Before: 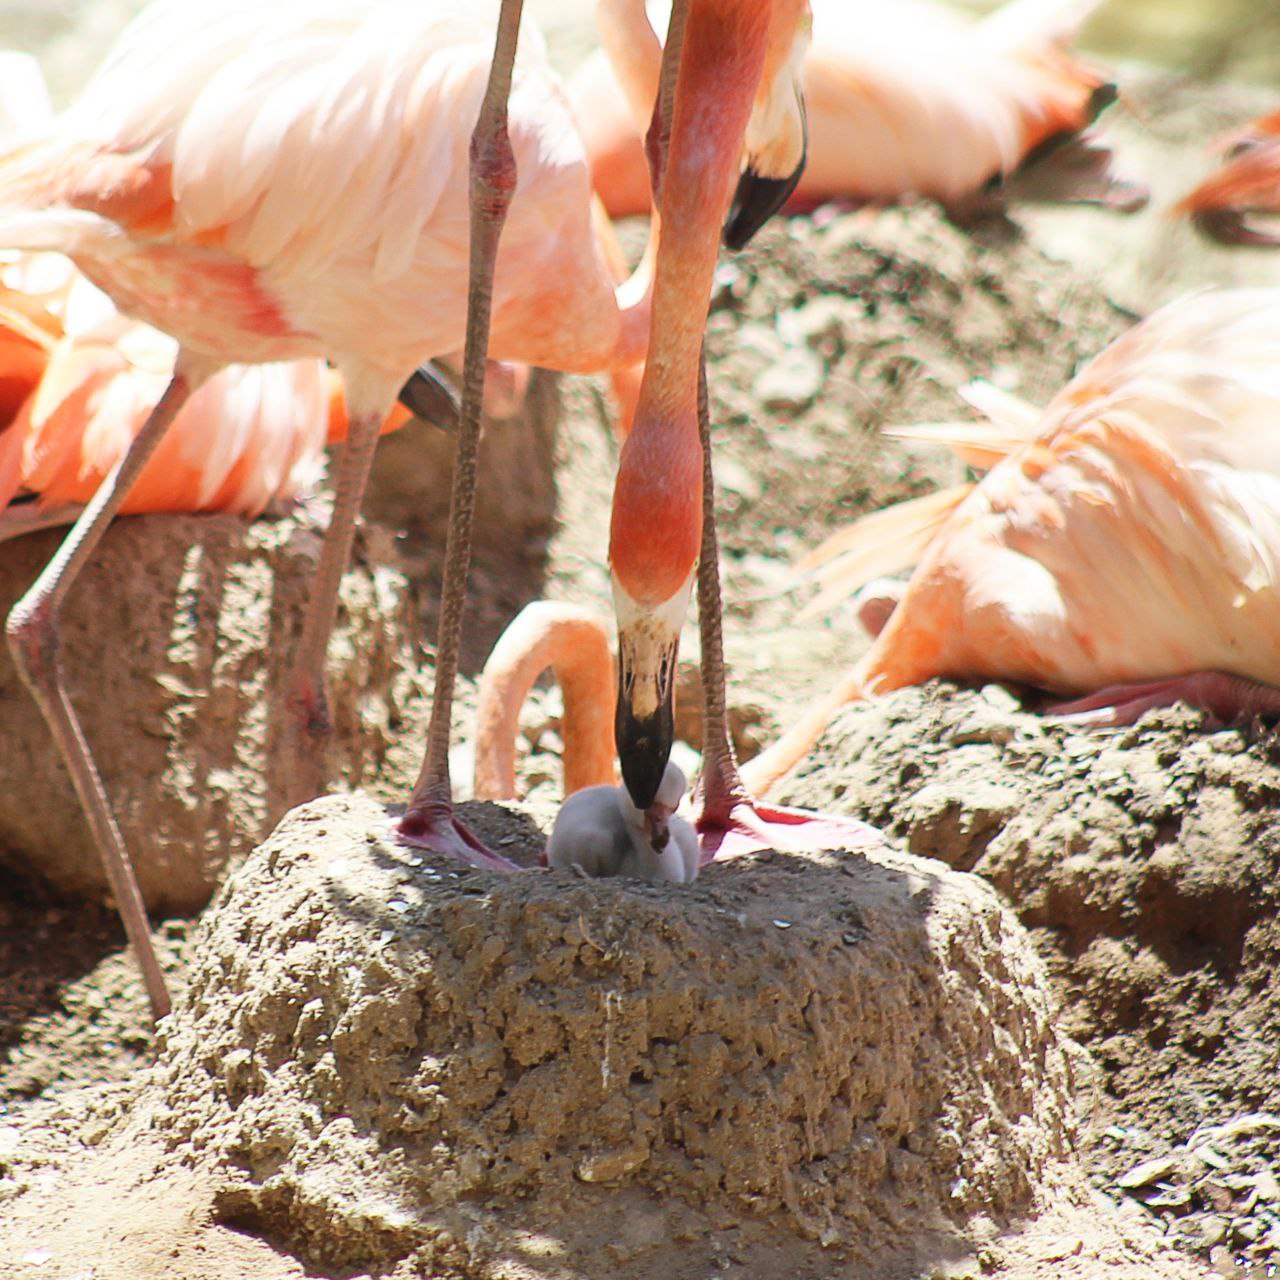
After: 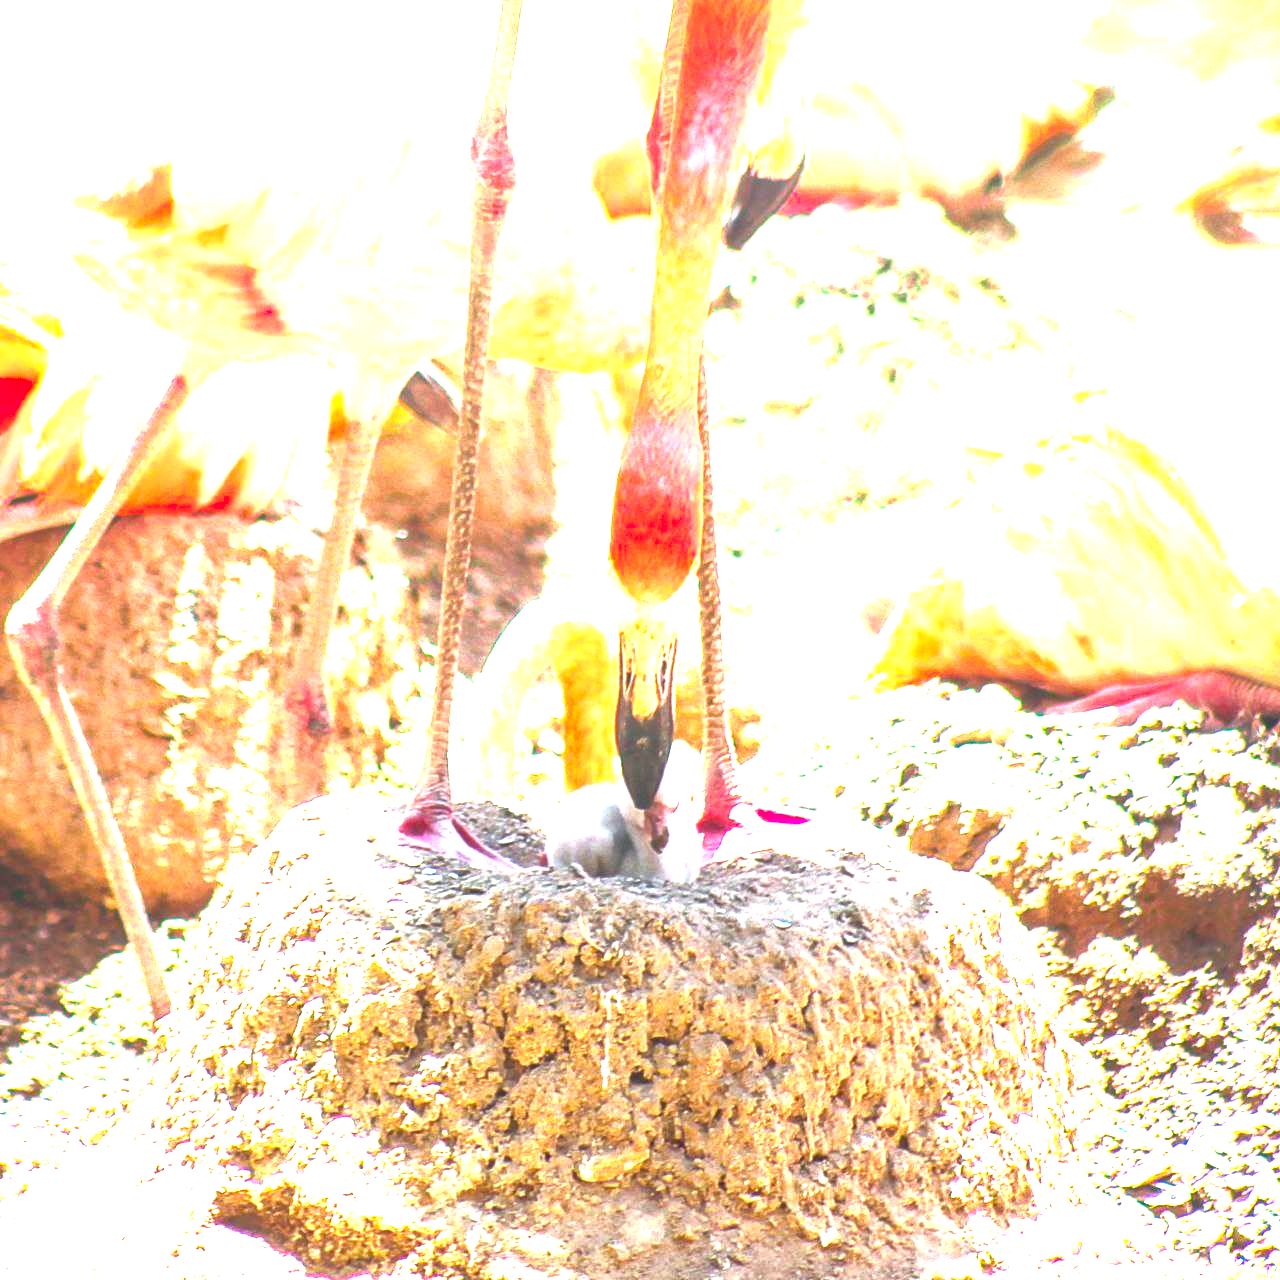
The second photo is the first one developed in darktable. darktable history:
color balance rgb: shadows lift › chroma 2.053%, shadows lift › hue 247.52°, perceptual saturation grading › global saturation 25.036%, hue shift -4.38°, perceptual brilliance grading › global brilliance 34.284%, perceptual brilliance grading › highlights 49.227%, perceptual brilliance grading › mid-tones 59.035%, perceptual brilliance grading › shadows 34.756%, contrast -21.018%
local contrast: on, module defaults
